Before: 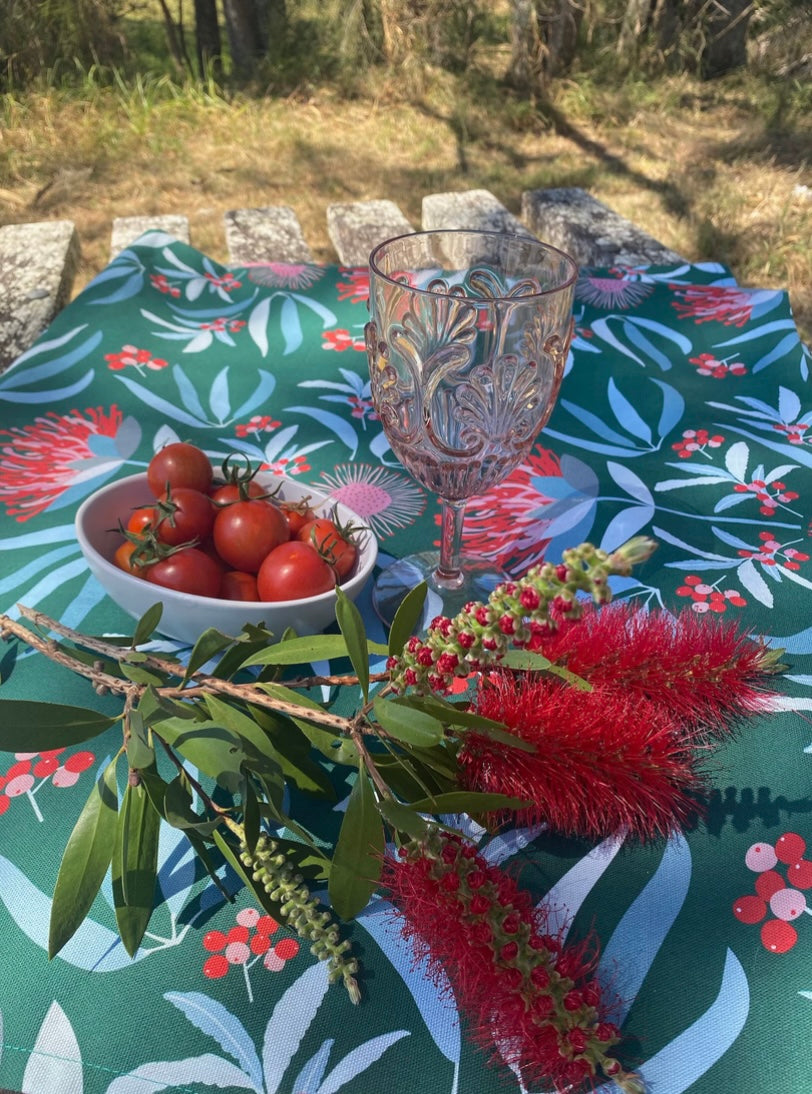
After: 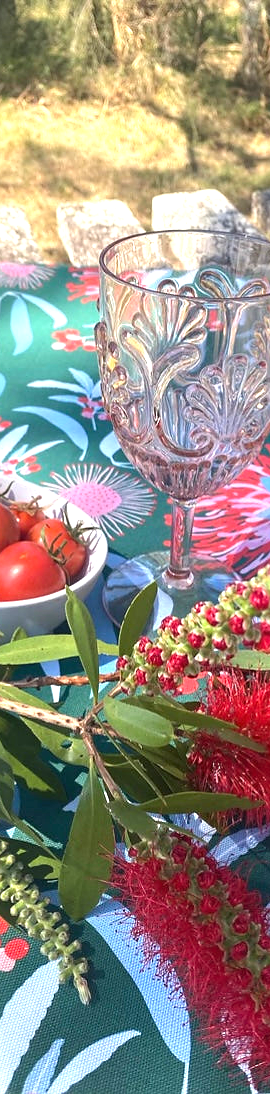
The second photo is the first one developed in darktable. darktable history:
sharpen: radius 1, threshold 1
crop: left 33.36%, right 33.36%
exposure: black level correction 0, exposure 1.1 EV, compensate exposure bias true, compensate highlight preservation false
